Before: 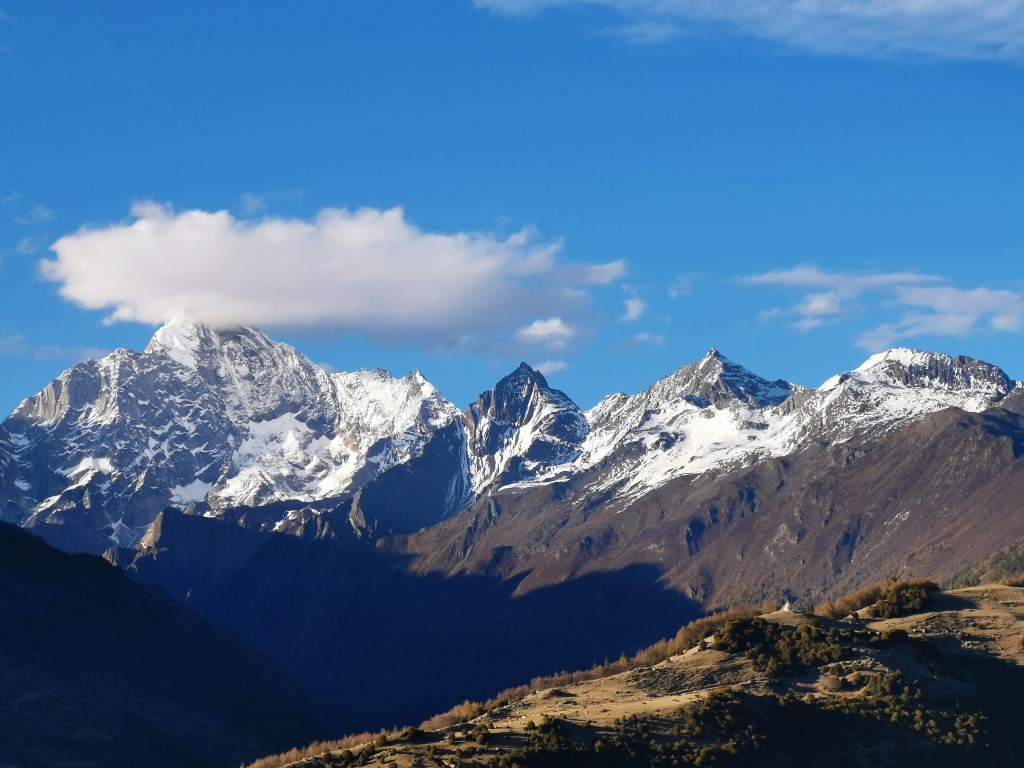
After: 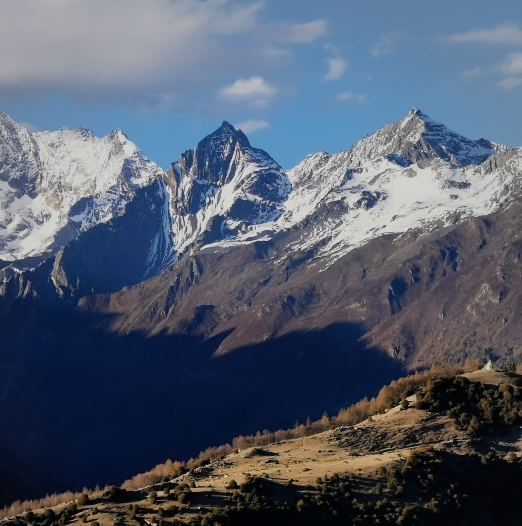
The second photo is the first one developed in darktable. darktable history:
vignetting: brightness -0.176, saturation -0.306, center (-0.03, 0.245), automatic ratio true
crop and rotate: left 29.141%, top 31.418%, right 19.836%
filmic rgb: black relative exposure -7.65 EV, white relative exposure 4.56 EV, hardness 3.61
